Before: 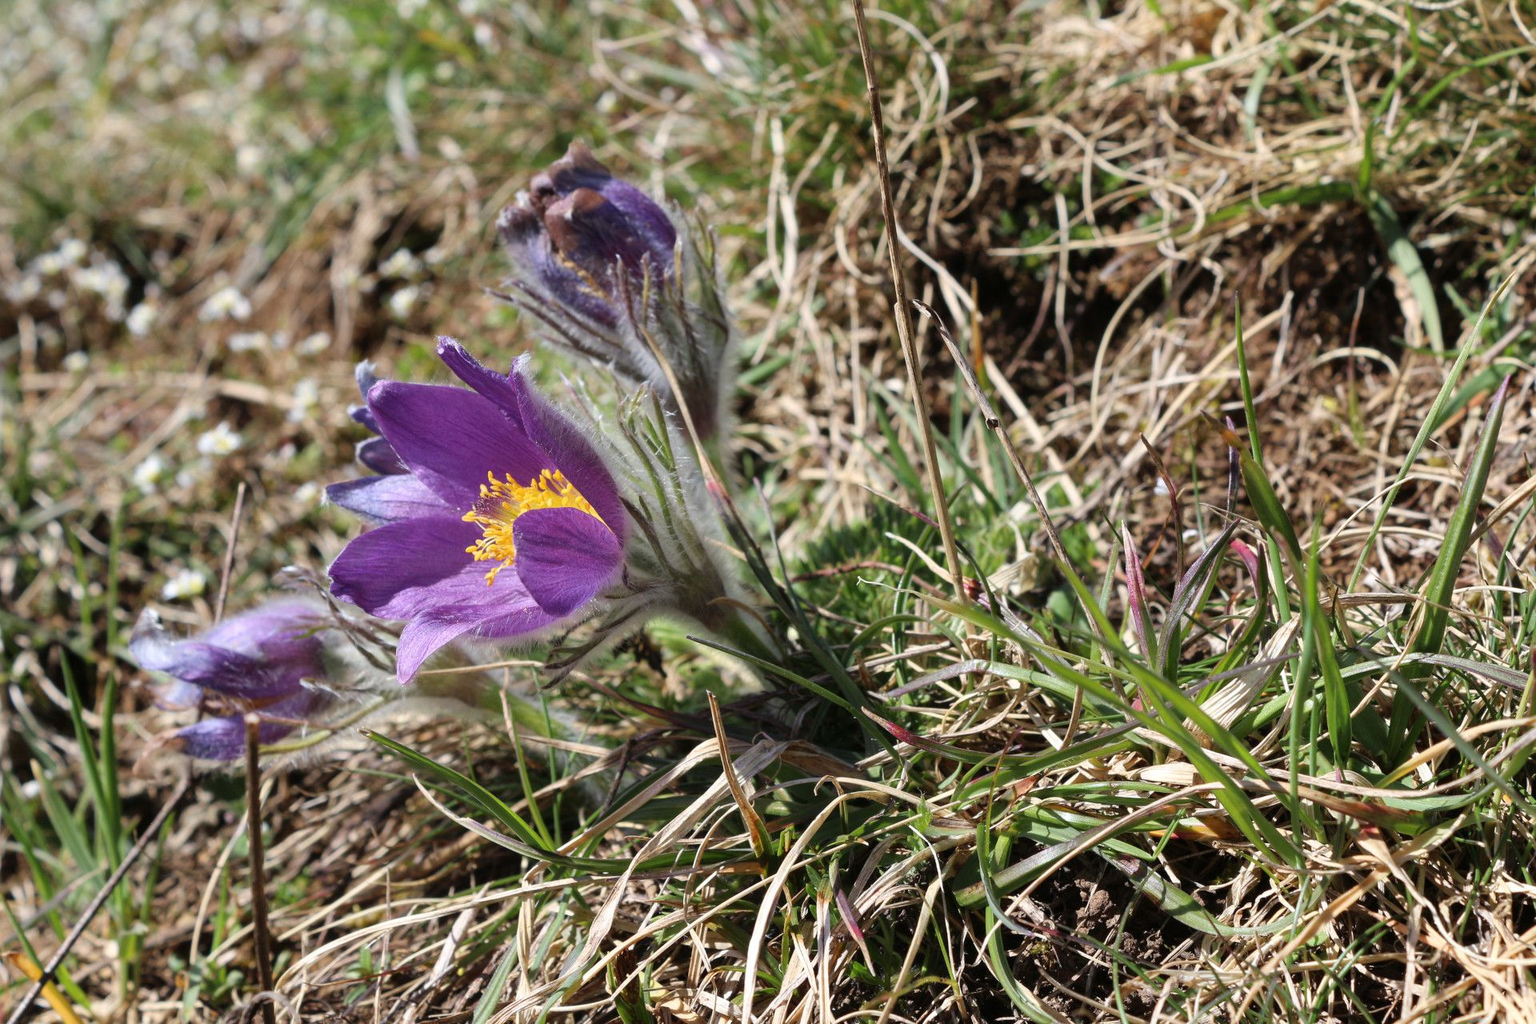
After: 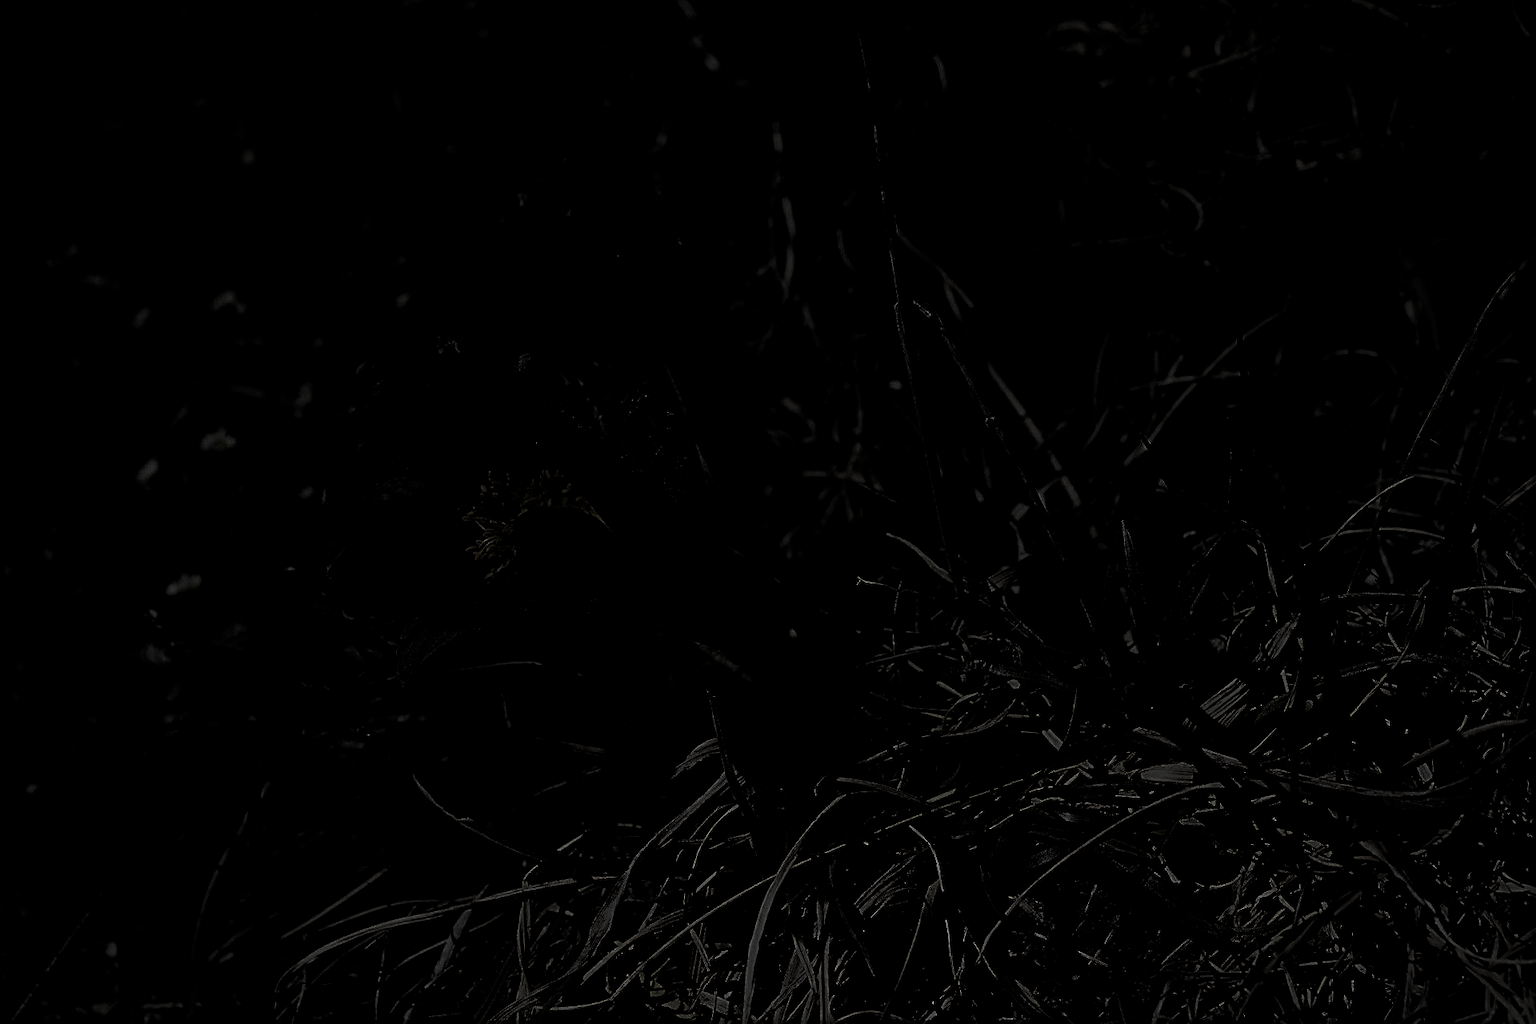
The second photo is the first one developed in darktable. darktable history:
vignetting: center (0, 0.009)
filmic rgb: black relative exposure -7.76 EV, white relative exposure 4.46 EV, target black luminance 0%, hardness 3.76, latitude 50.74%, contrast 1.071, highlights saturation mix 9.79%, shadows ↔ highlights balance -0.212%, color science v6 (2022)
levels: white 90.7%, levels [0.721, 0.937, 0.997]
sharpen: on, module defaults
